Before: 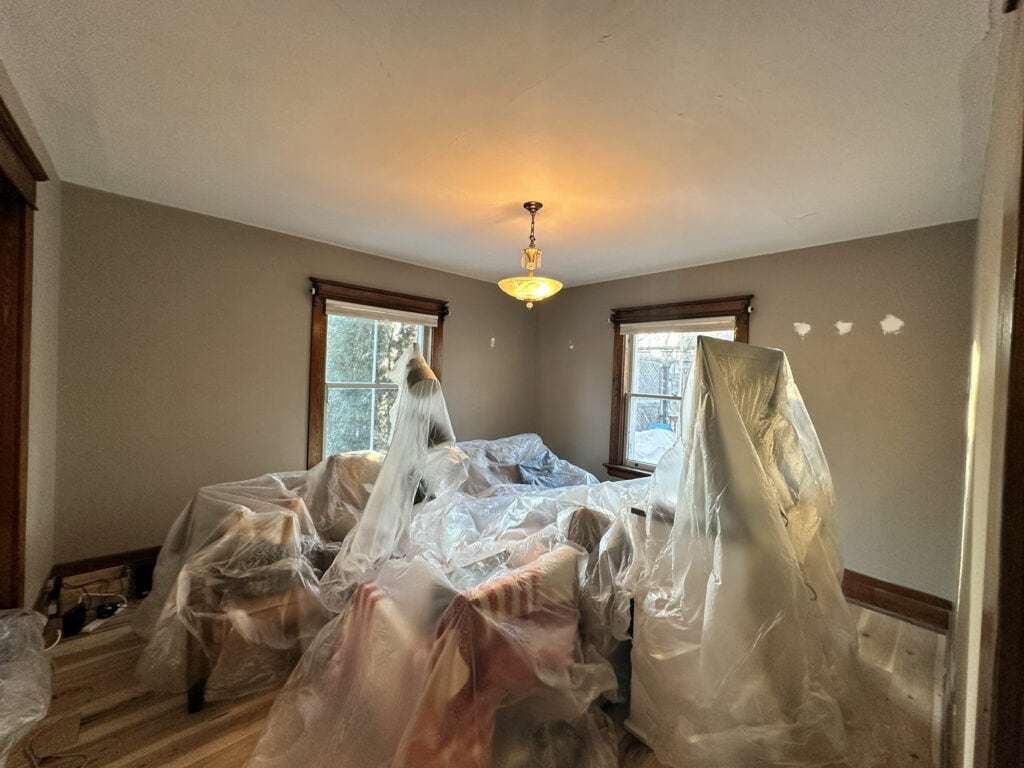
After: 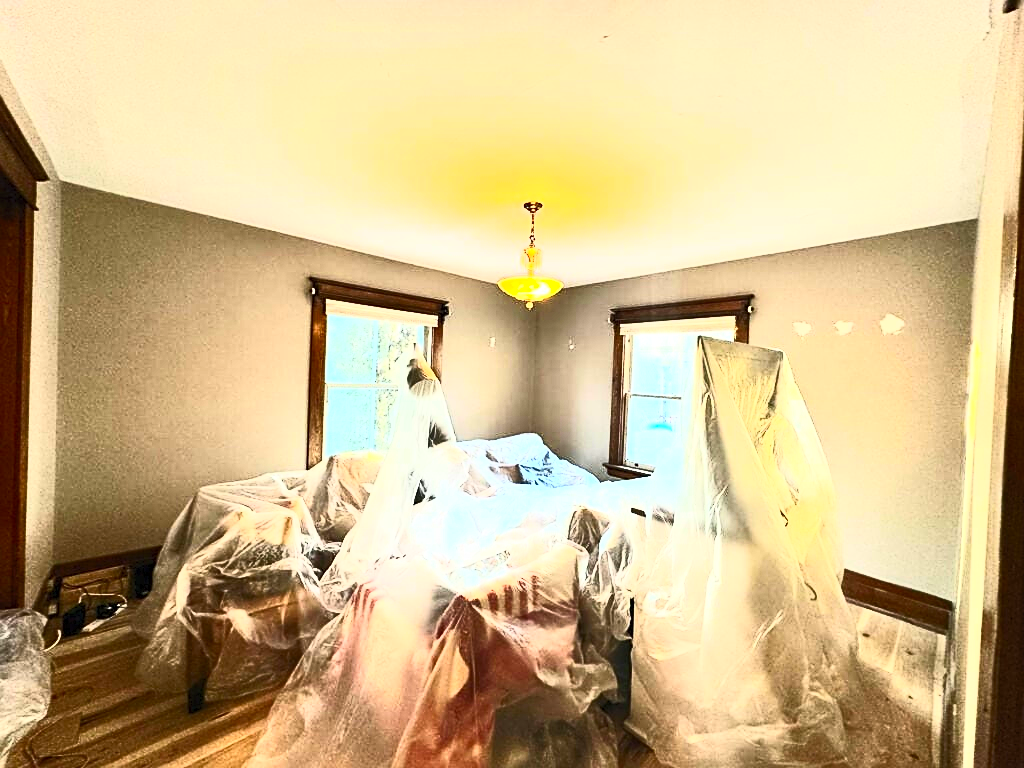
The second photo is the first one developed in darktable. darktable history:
exposure: exposure 0.6 EV, compensate exposure bias true, compensate highlight preservation false
sharpen: on, module defaults
contrast brightness saturation: contrast 0.829, brightness 0.583, saturation 0.582
